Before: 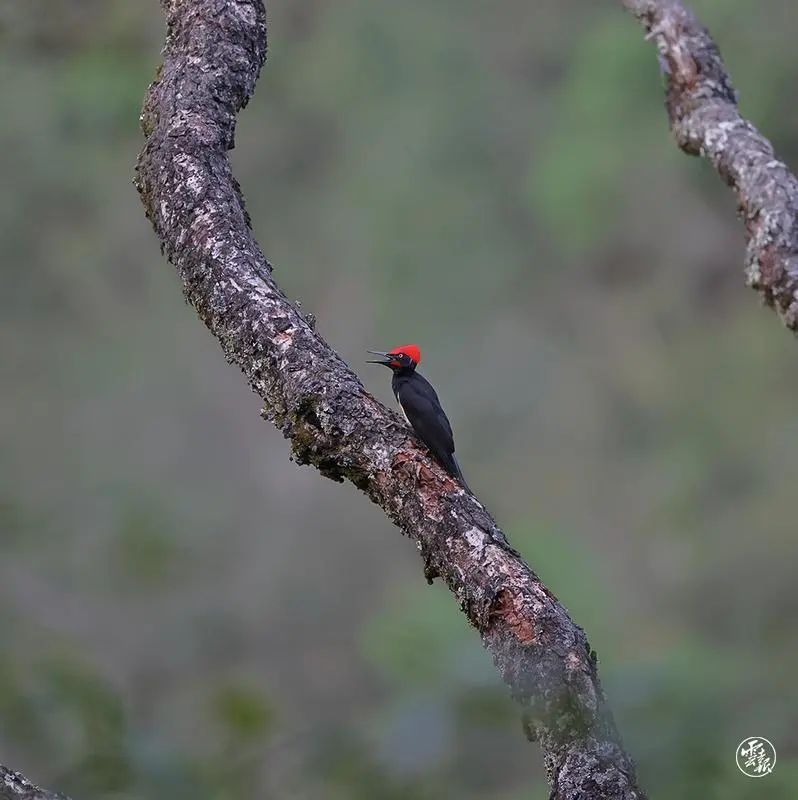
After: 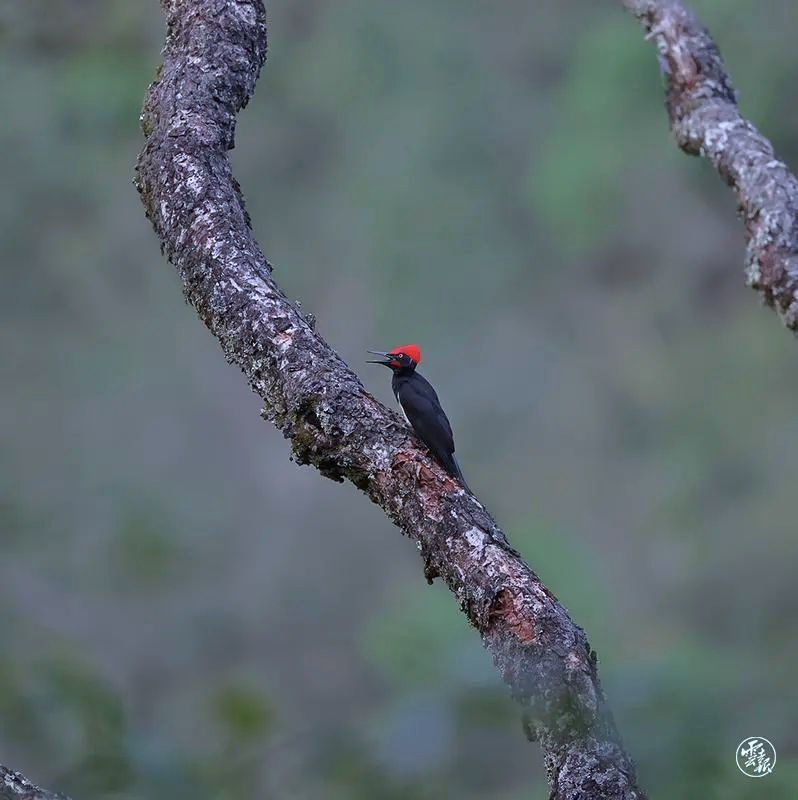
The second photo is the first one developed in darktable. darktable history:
color calibration: x 0.37, y 0.382, temperature 4313.32 K
